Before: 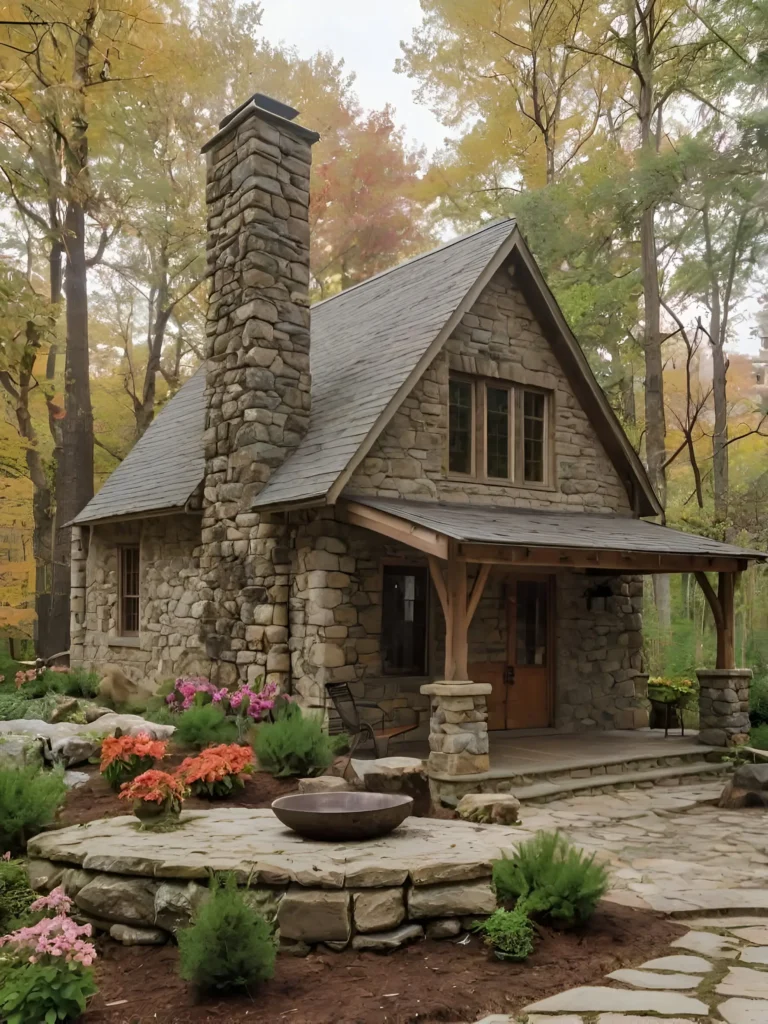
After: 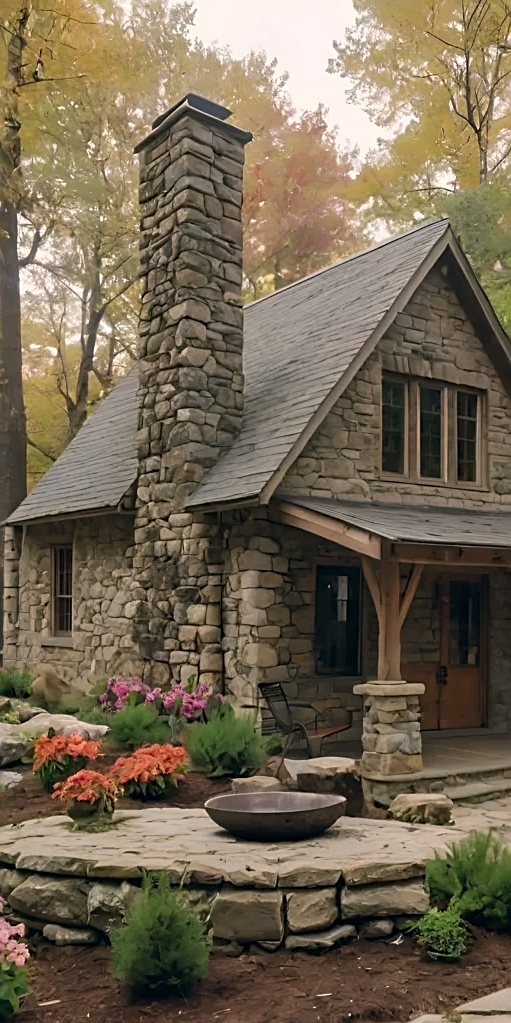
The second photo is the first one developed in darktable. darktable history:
crop and rotate: left 8.786%, right 24.548%
sharpen: on, module defaults
color correction: highlights a* 5.38, highlights b* 5.3, shadows a* -4.26, shadows b* -5.11
